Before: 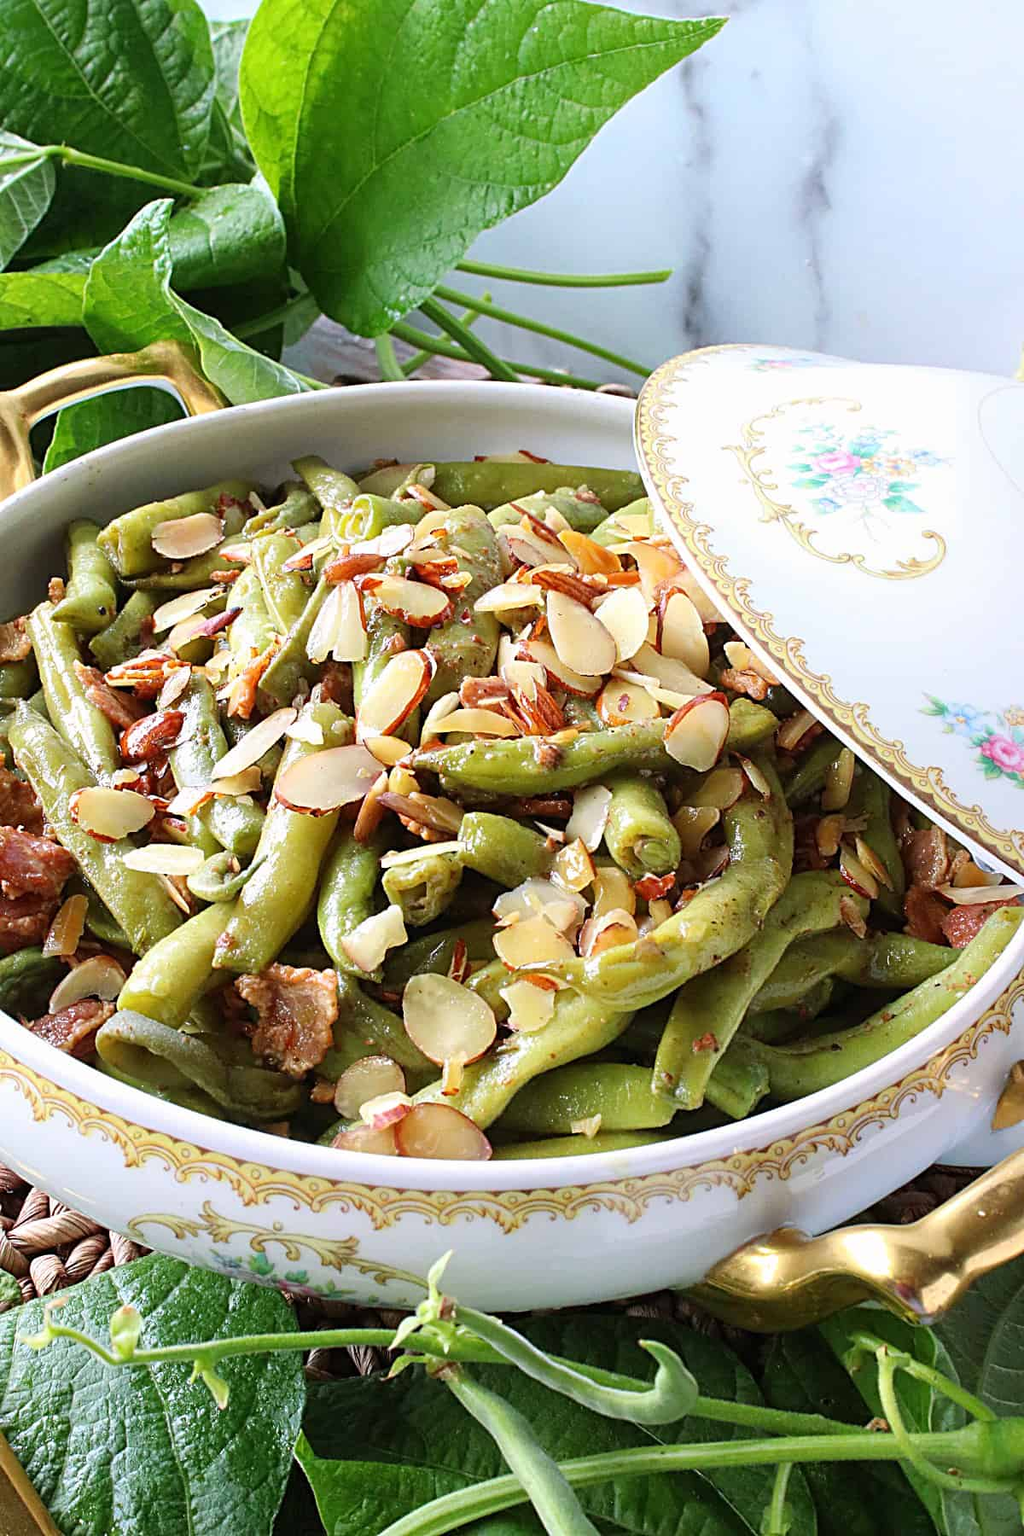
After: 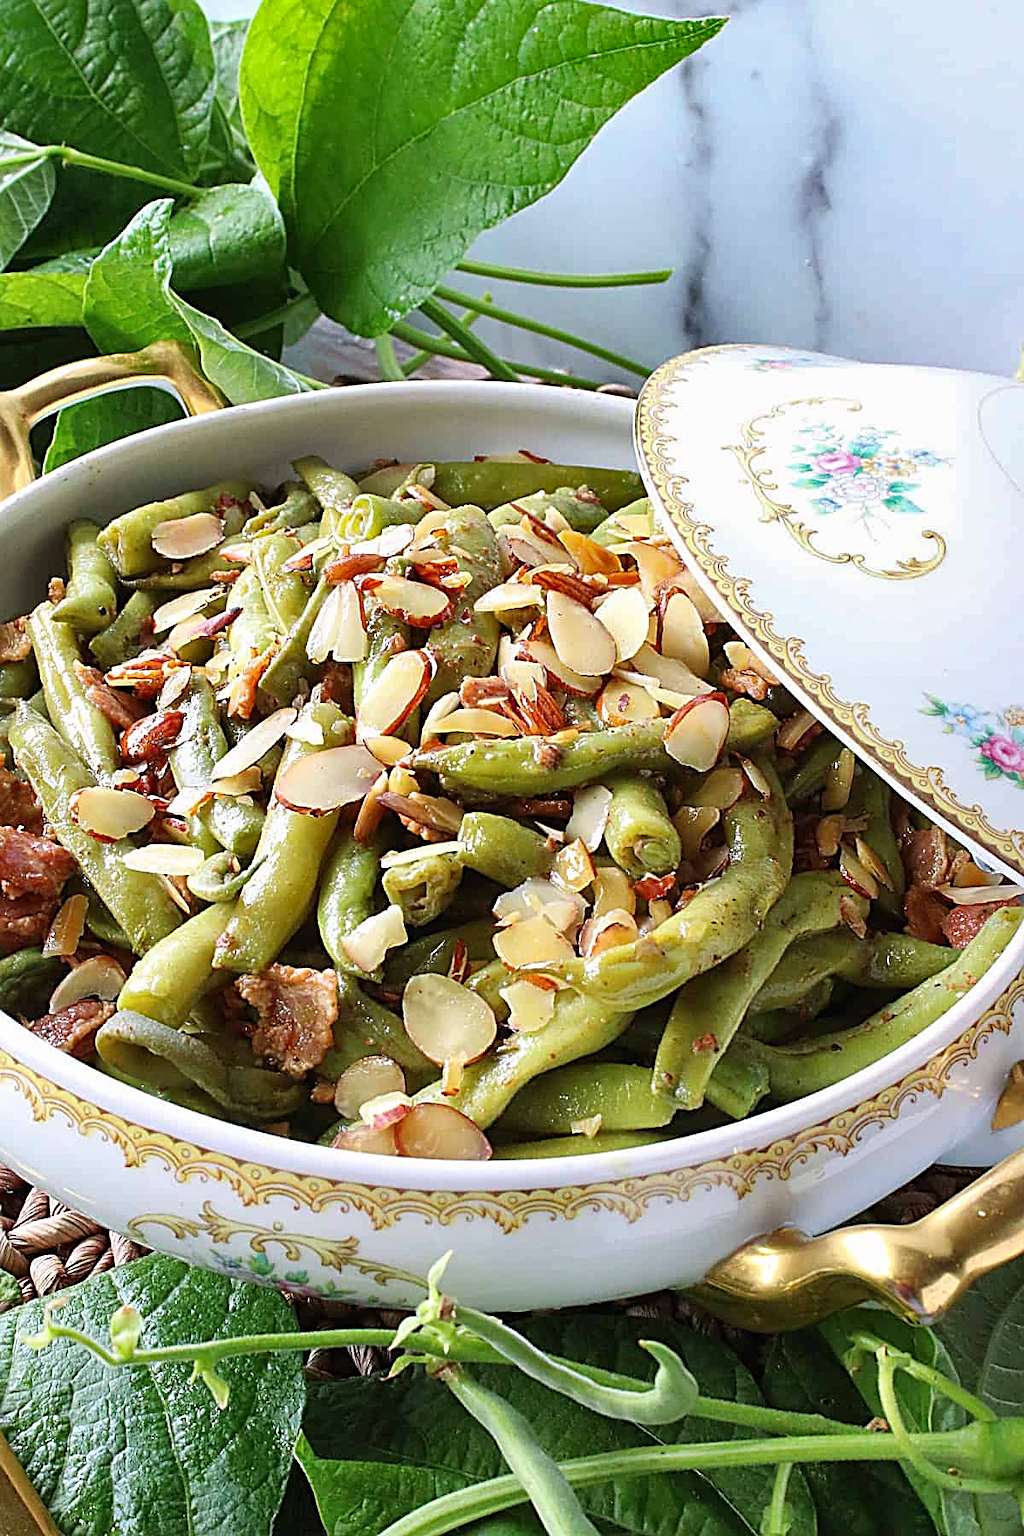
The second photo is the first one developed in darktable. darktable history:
sharpen: on, module defaults
shadows and highlights: shadows 53.19, soften with gaussian
